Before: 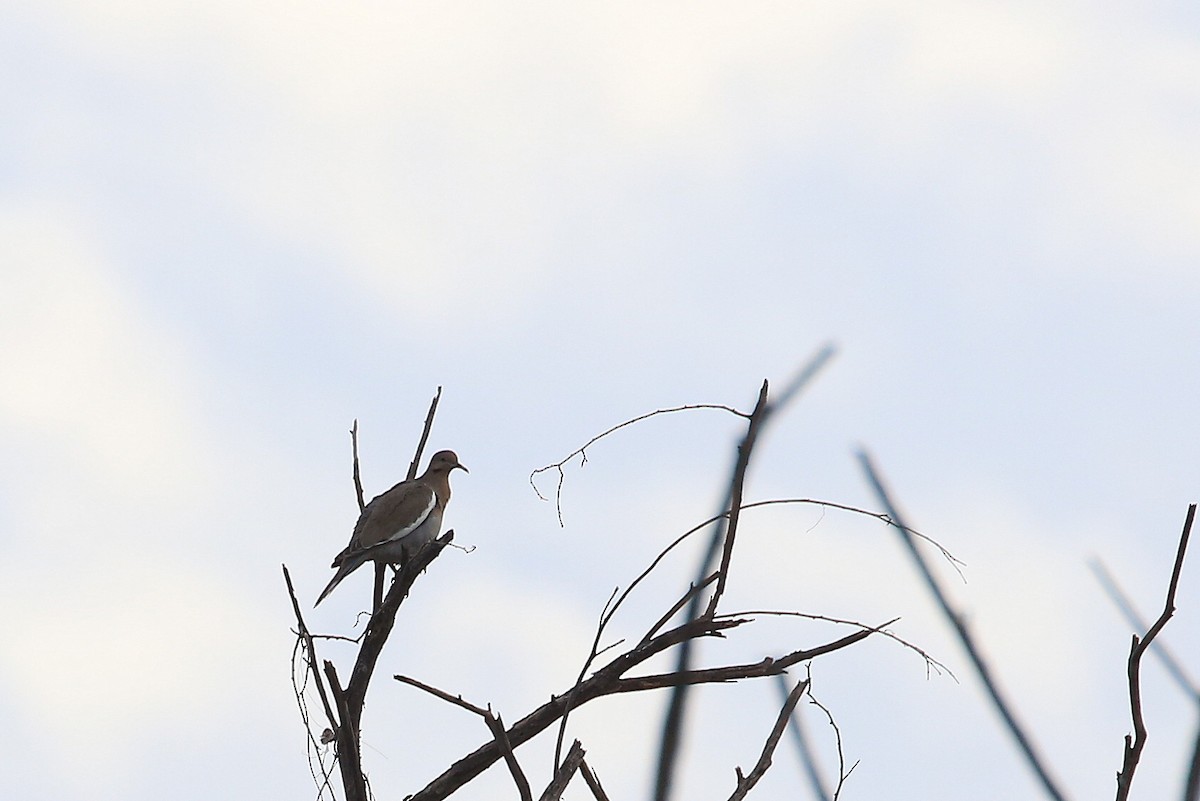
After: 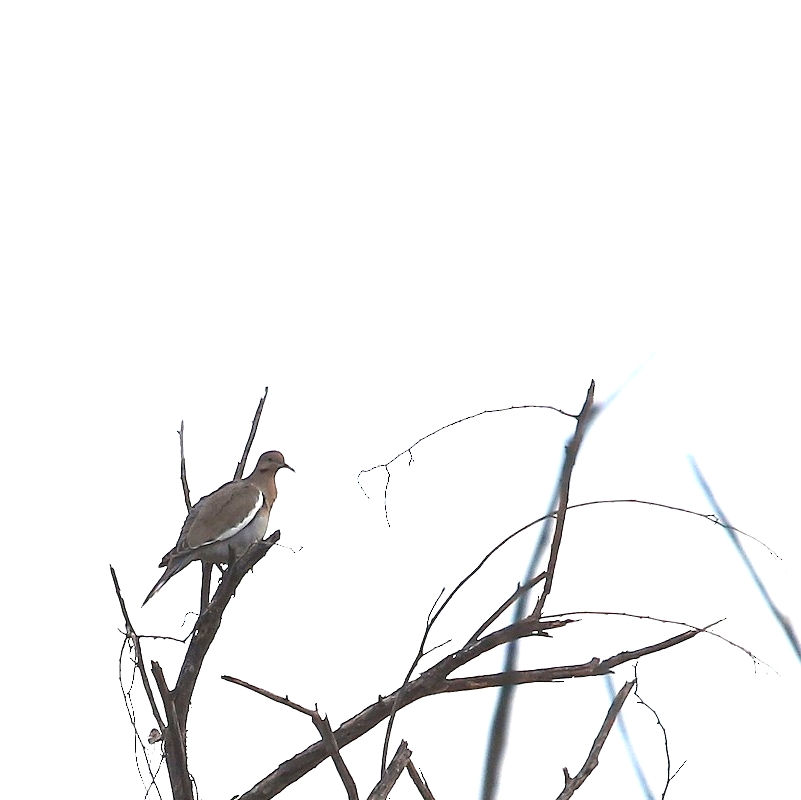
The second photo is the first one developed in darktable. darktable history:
crop and rotate: left 14.495%, right 18.748%
exposure: black level correction 0, exposure 1.331 EV, compensate exposure bias true, compensate highlight preservation false
